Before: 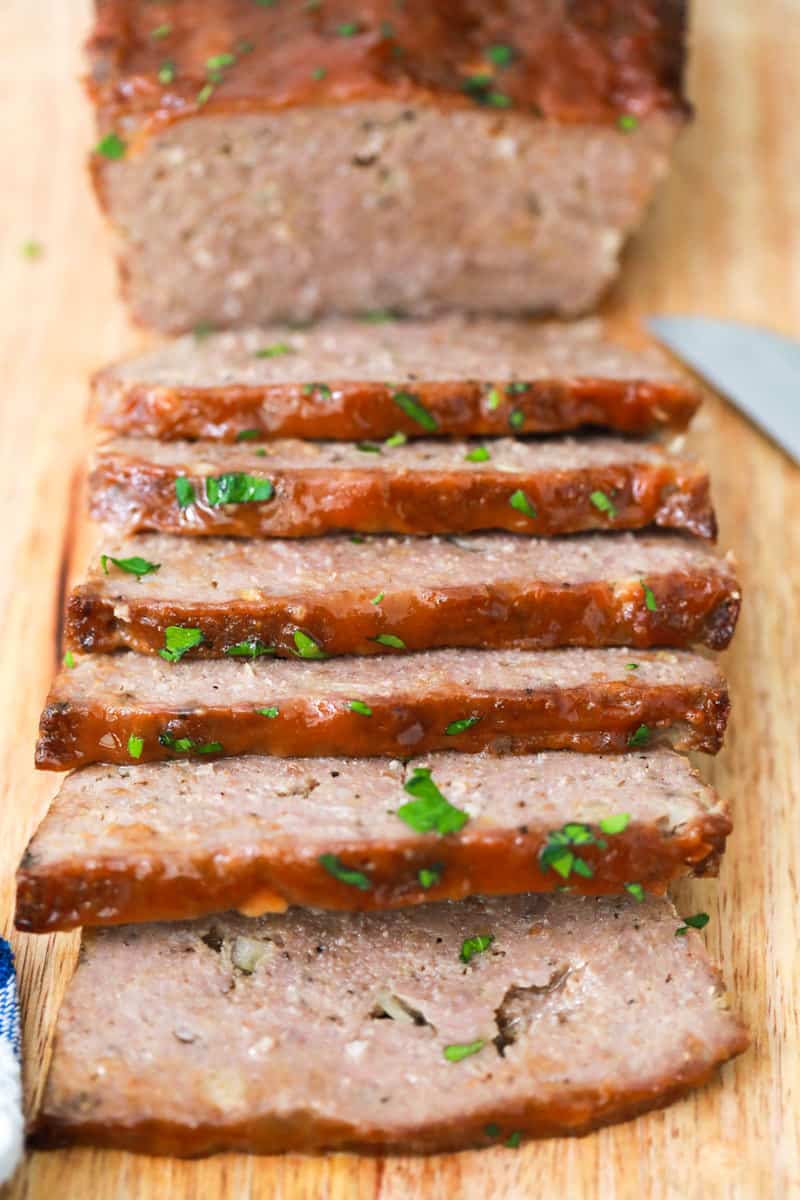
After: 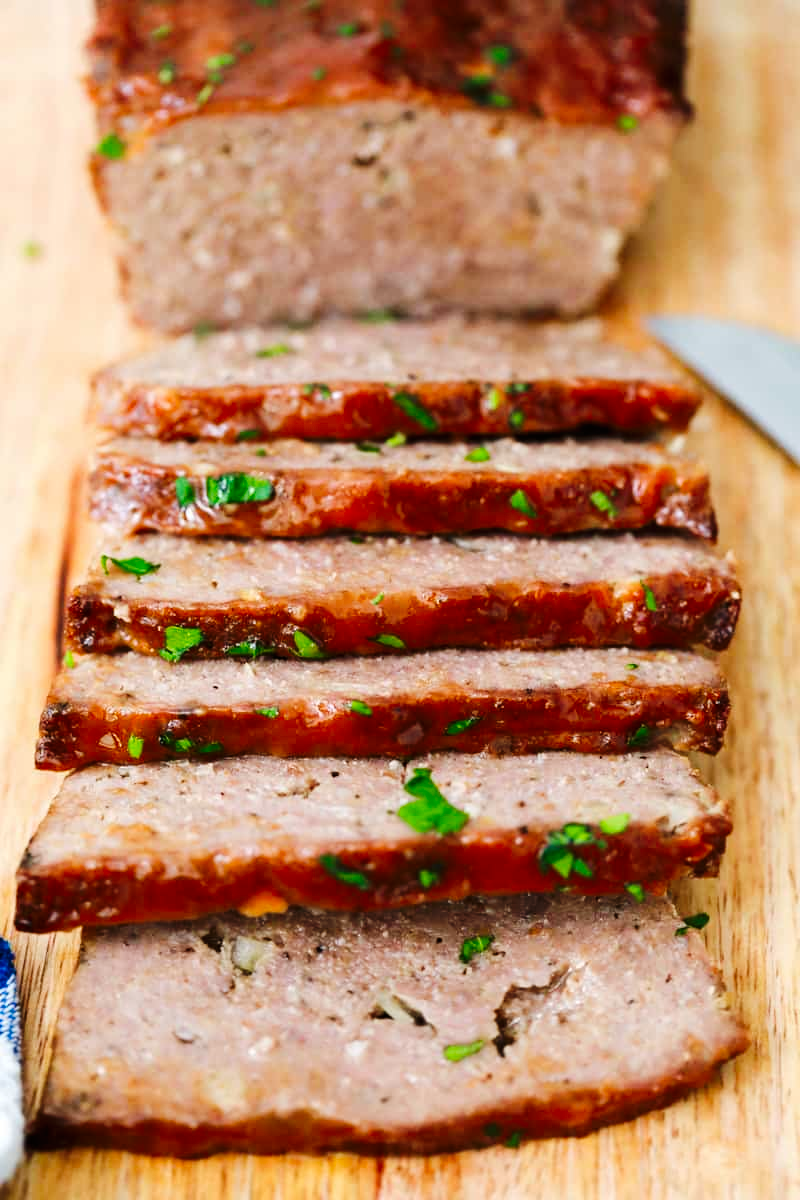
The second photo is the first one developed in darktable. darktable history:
tone curve: curves: ch0 [(0, 0) (0.106, 0.026) (0.275, 0.155) (0.392, 0.314) (0.513, 0.481) (0.657, 0.667) (1, 1)]; ch1 [(0, 0) (0.5, 0.511) (0.536, 0.579) (0.587, 0.69) (1, 1)]; ch2 [(0, 0) (0.5, 0.5) (0.55, 0.552) (0.625, 0.699) (1, 1)], preserve colors none
levels: mode automatic, levels [0.062, 0.494, 0.925]
